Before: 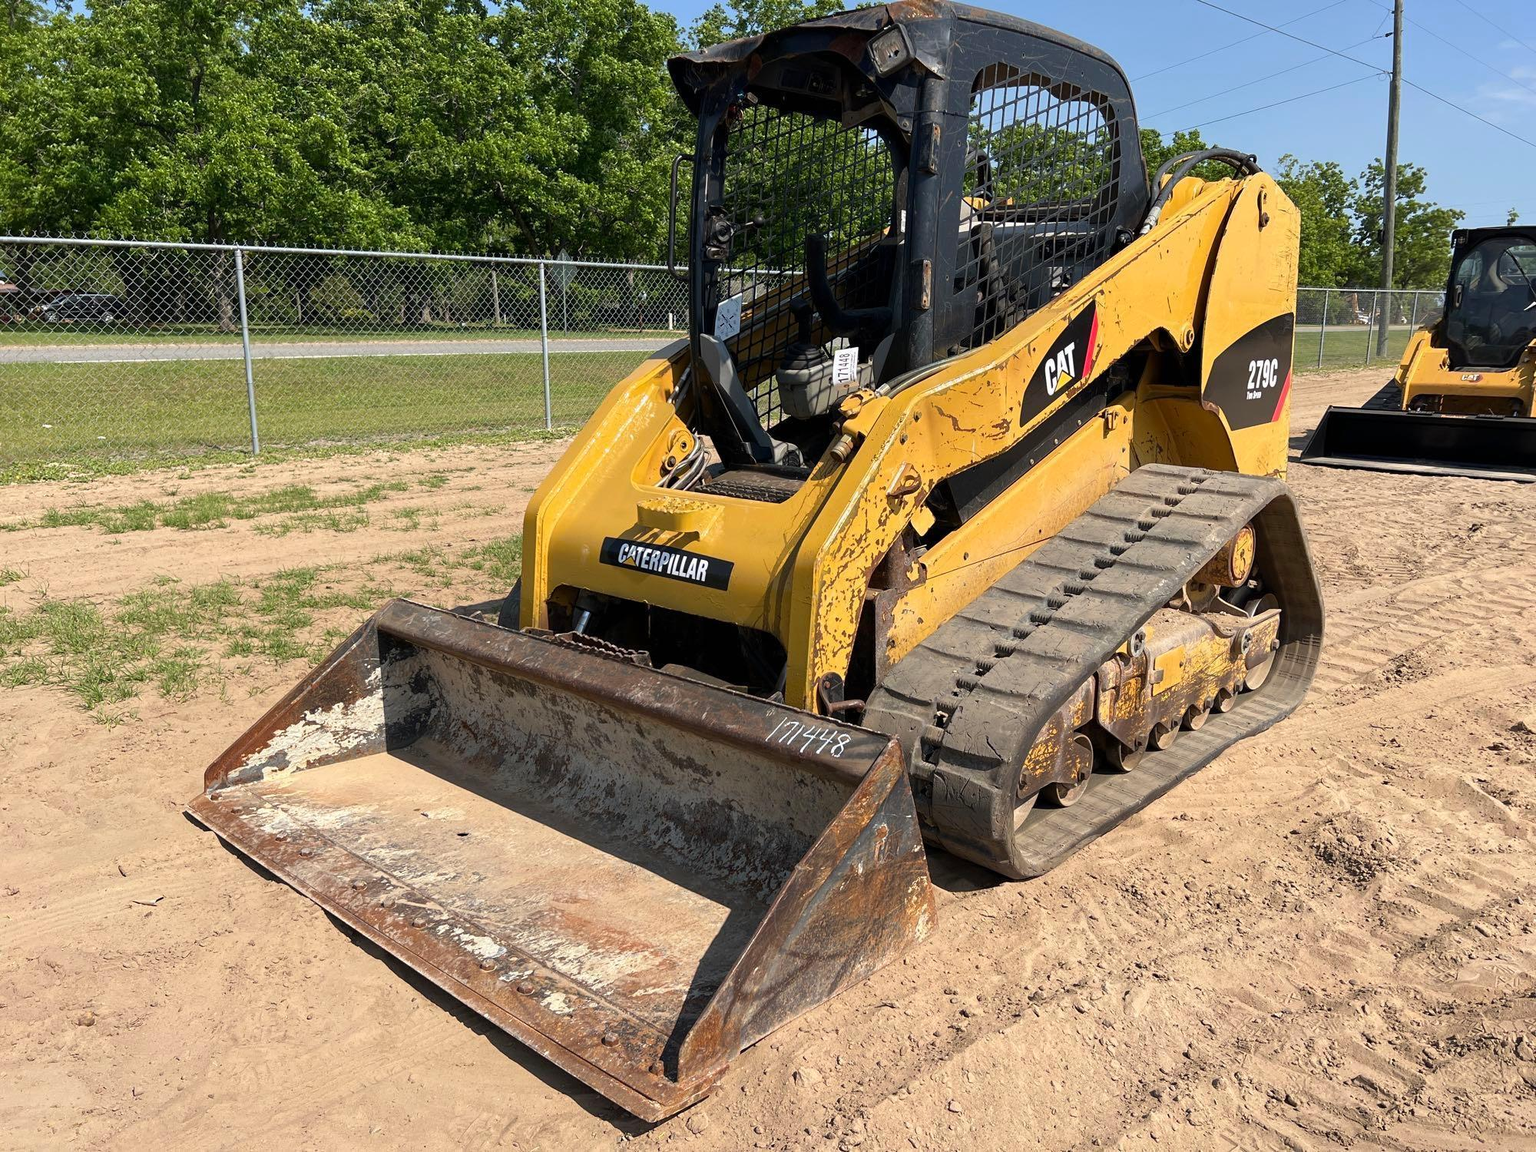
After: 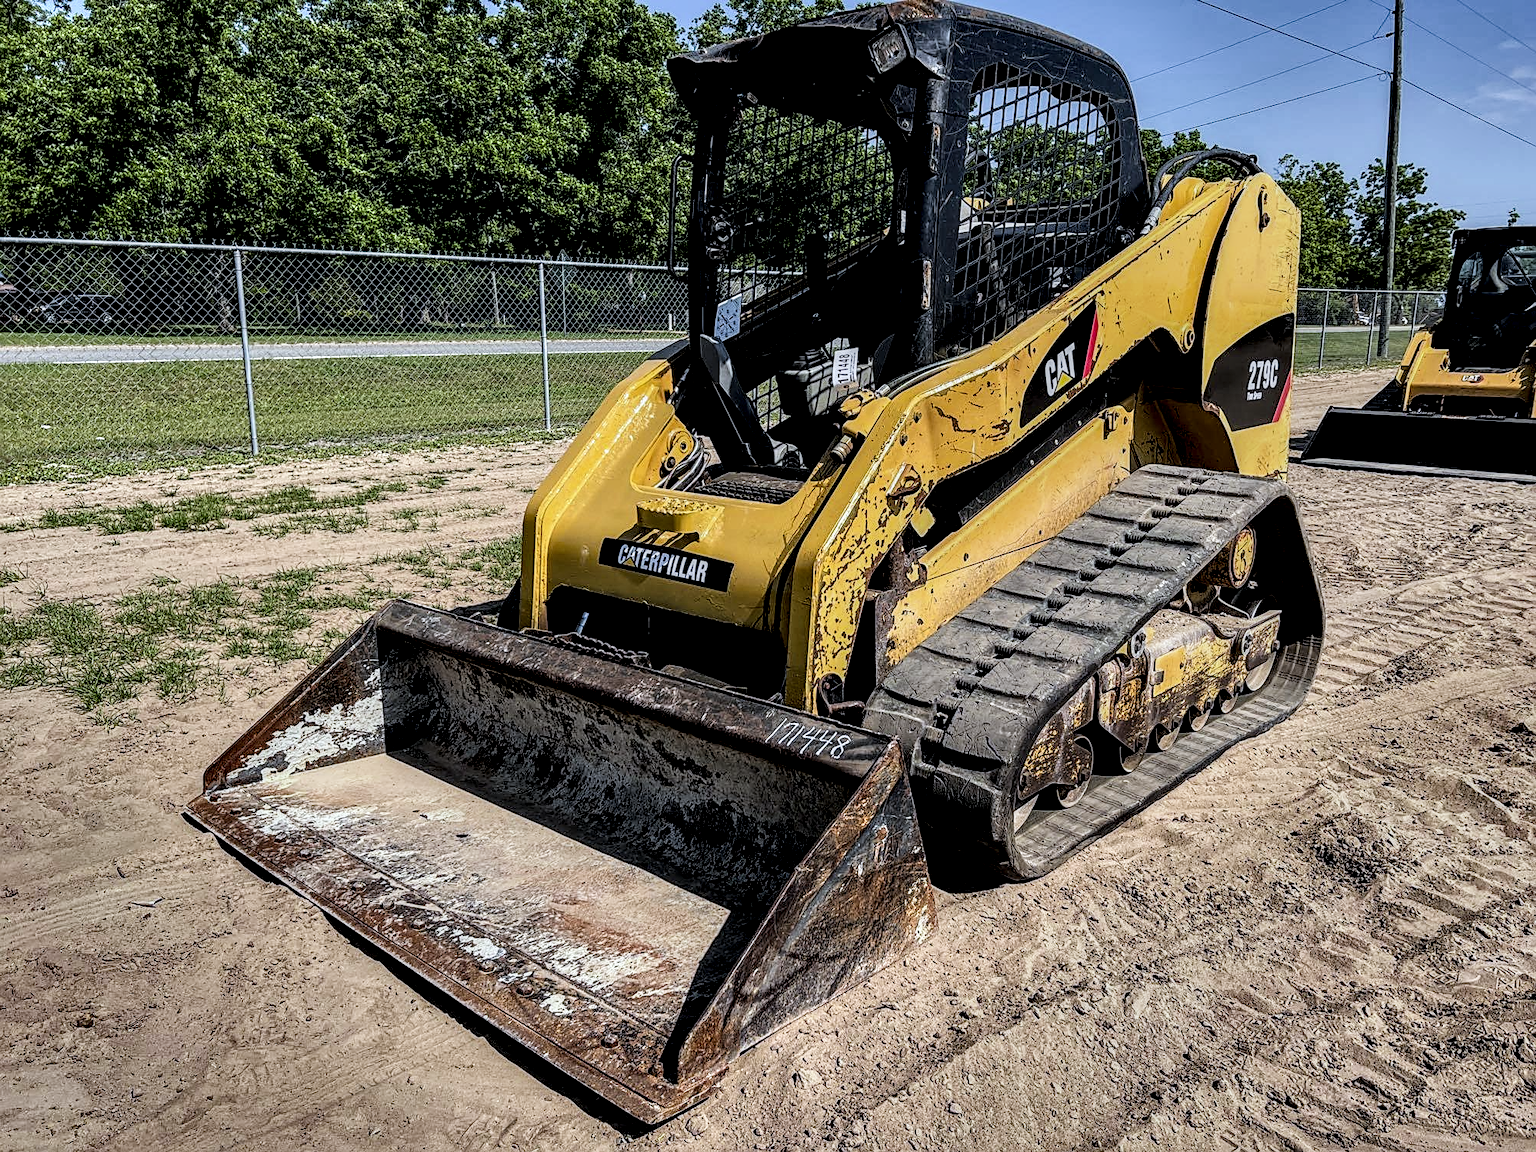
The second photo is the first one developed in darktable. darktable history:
crop and rotate: left 0.126%
filmic rgb: black relative exposure -5 EV, white relative exposure 3.5 EV, hardness 3.19, contrast 1.3, highlights saturation mix -50%
white balance: red 0.931, blue 1.11
local contrast: highlights 19%, detail 186%
exposure: exposure -0.242 EV, compensate highlight preservation false
shadows and highlights: shadows 24.5, highlights -78.15, soften with gaussian
sharpen: on, module defaults
